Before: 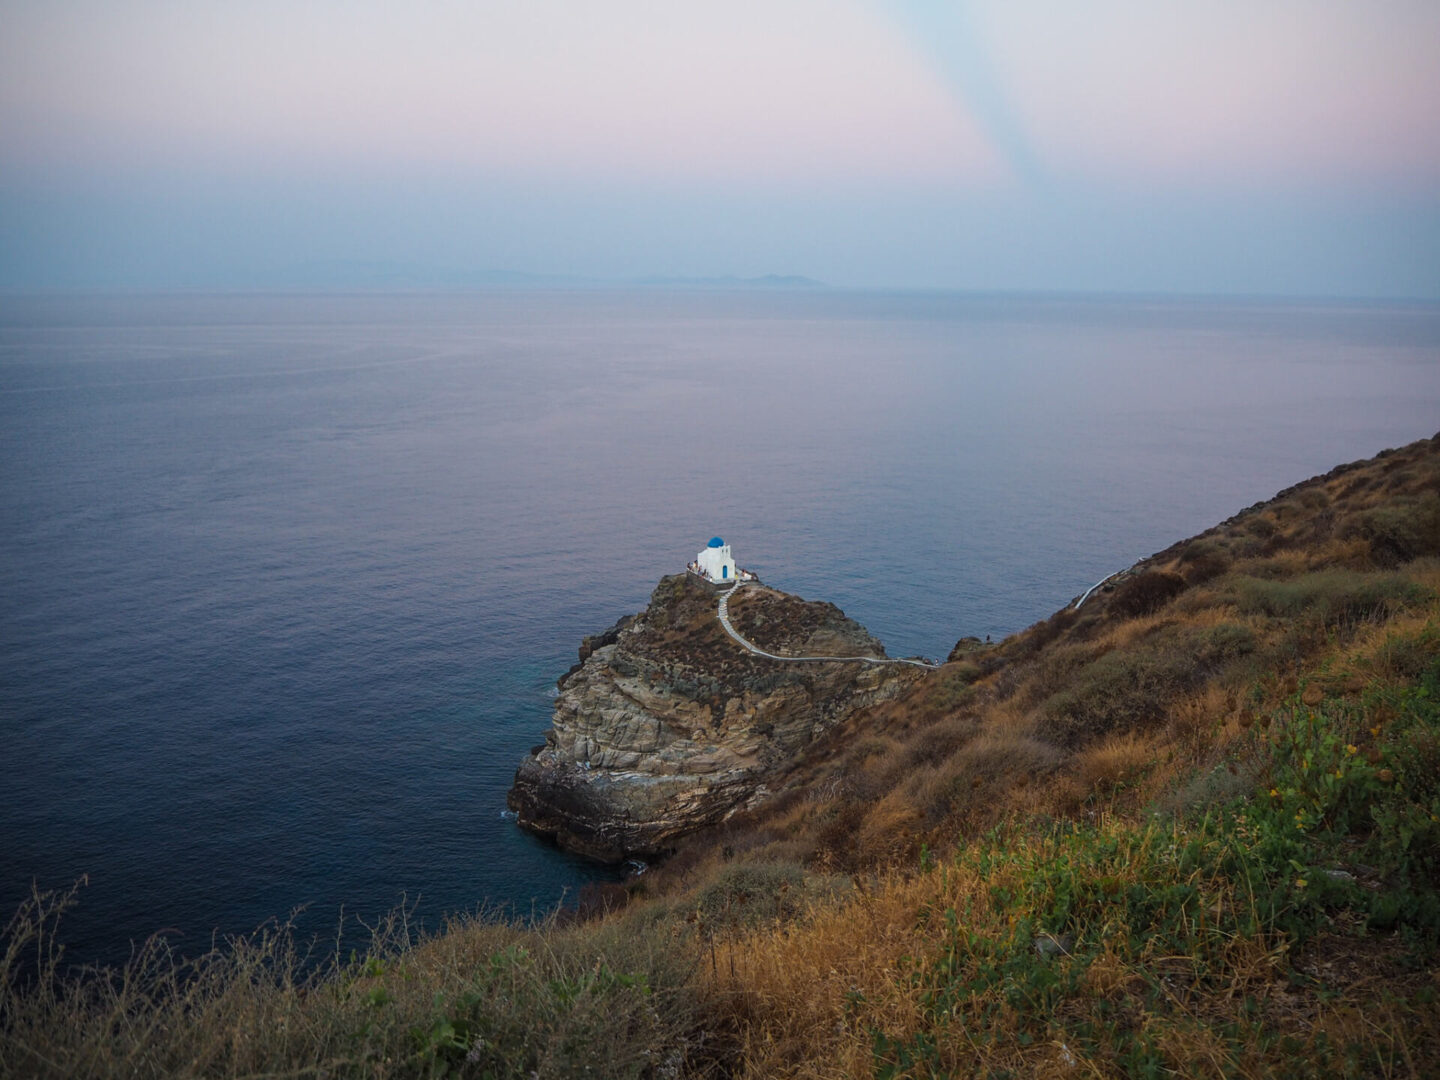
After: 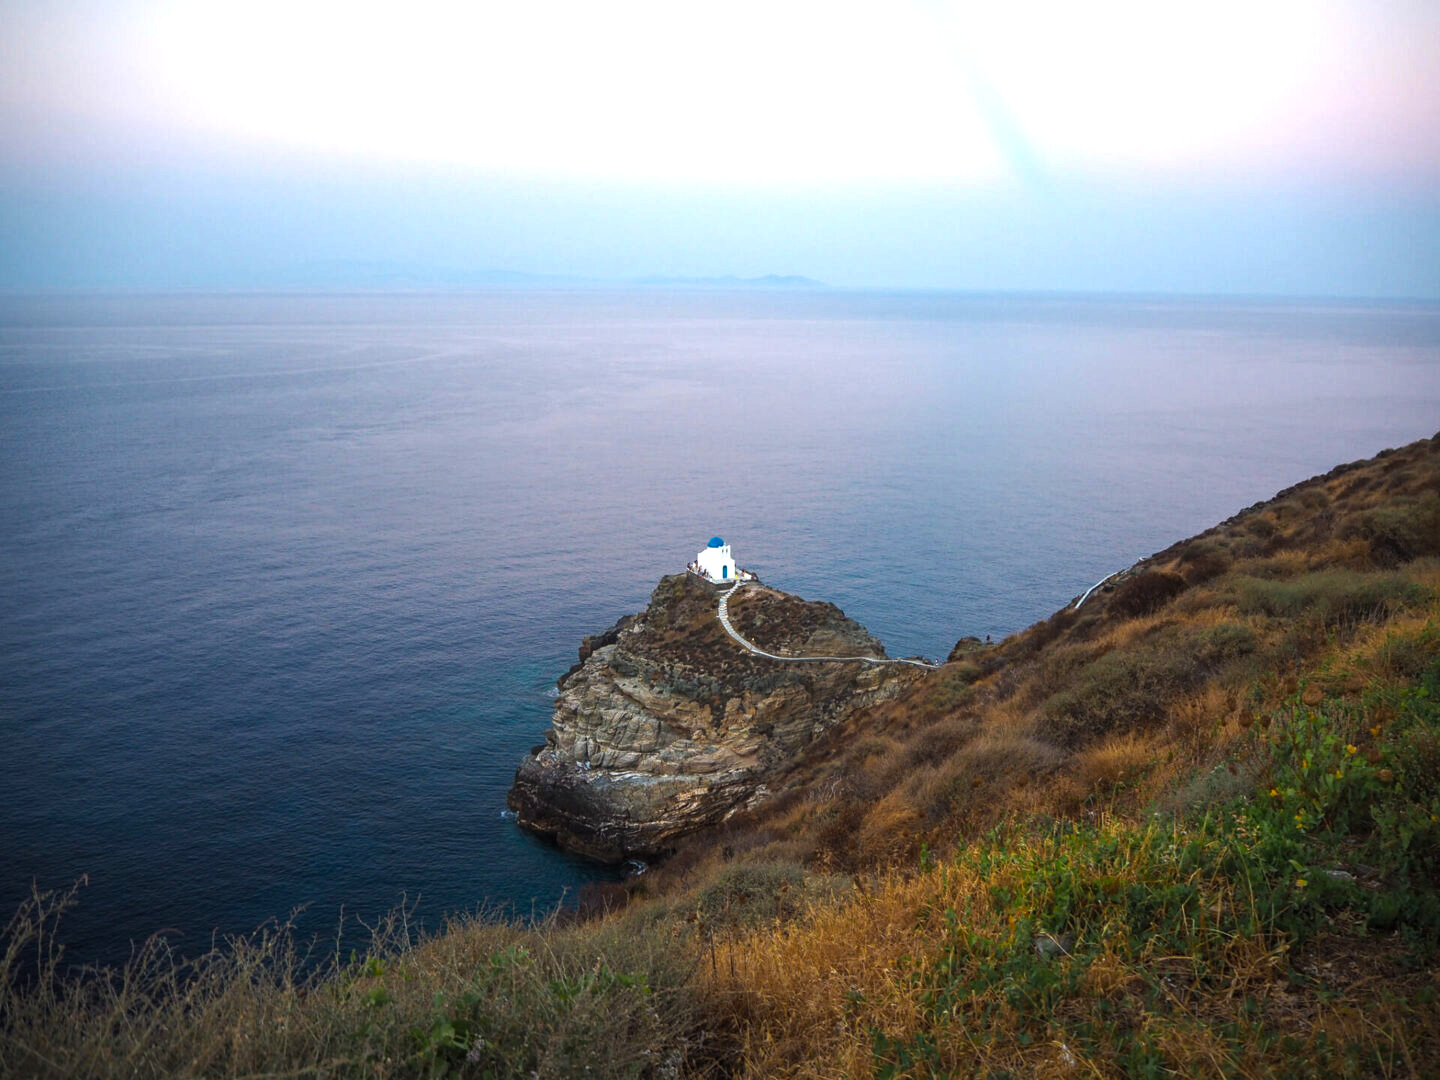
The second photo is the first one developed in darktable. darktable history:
color balance rgb: shadows lift › luminance -9.557%, linear chroma grading › global chroma 8.751%, perceptual saturation grading › global saturation 0.895%, perceptual brilliance grading › global brilliance 11.94%, perceptual brilliance grading › highlights 15.295%
